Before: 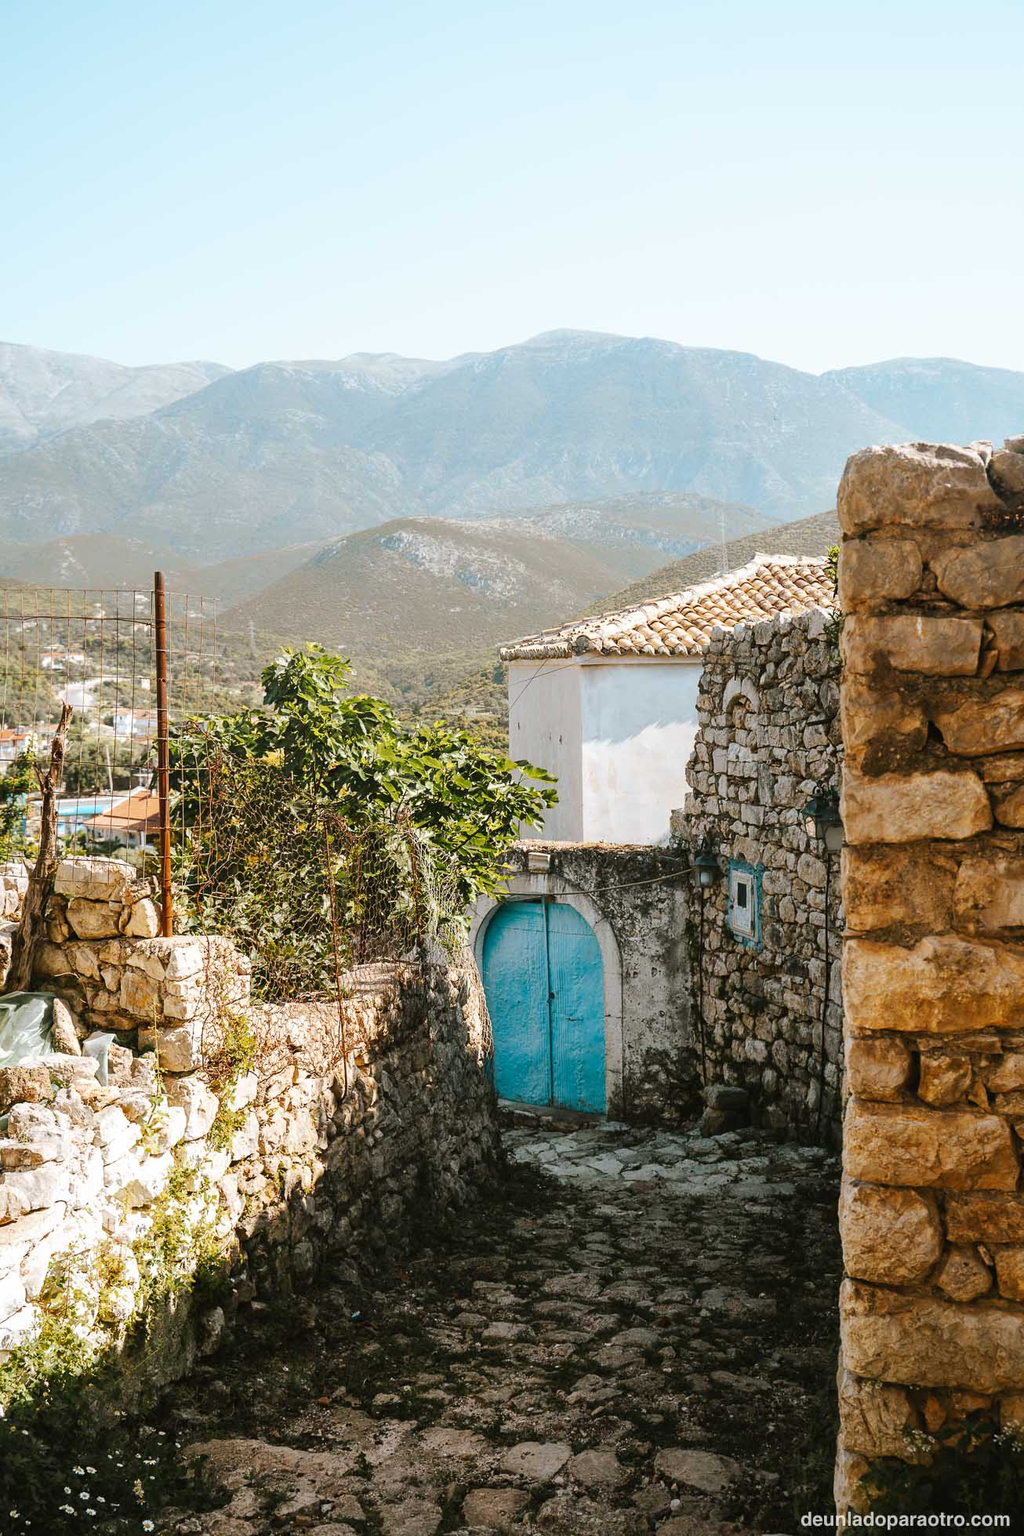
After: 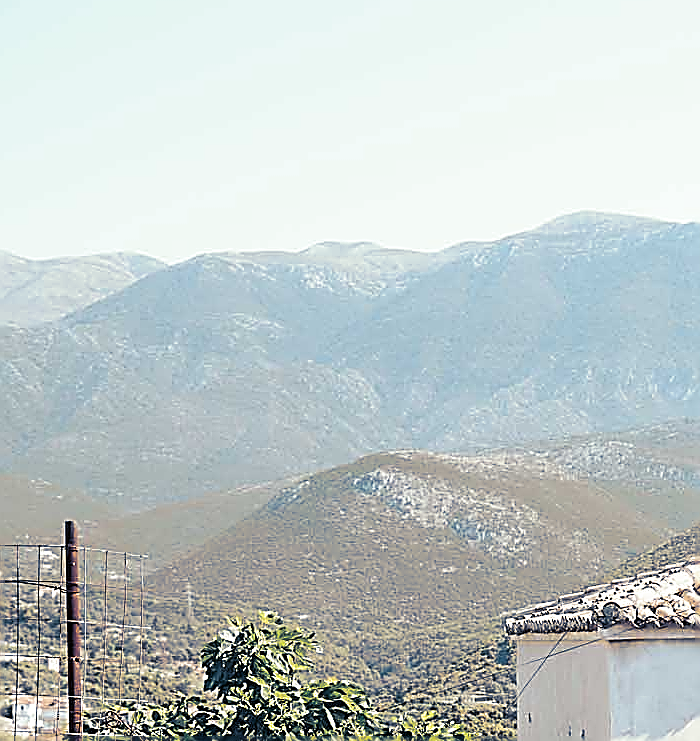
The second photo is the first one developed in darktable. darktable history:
crop: left 10.121%, top 10.631%, right 36.218%, bottom 51.526%
split-toning: shadows › hue 226.8°, shadows › saturation 0.84
sharpen: amount 1.861
